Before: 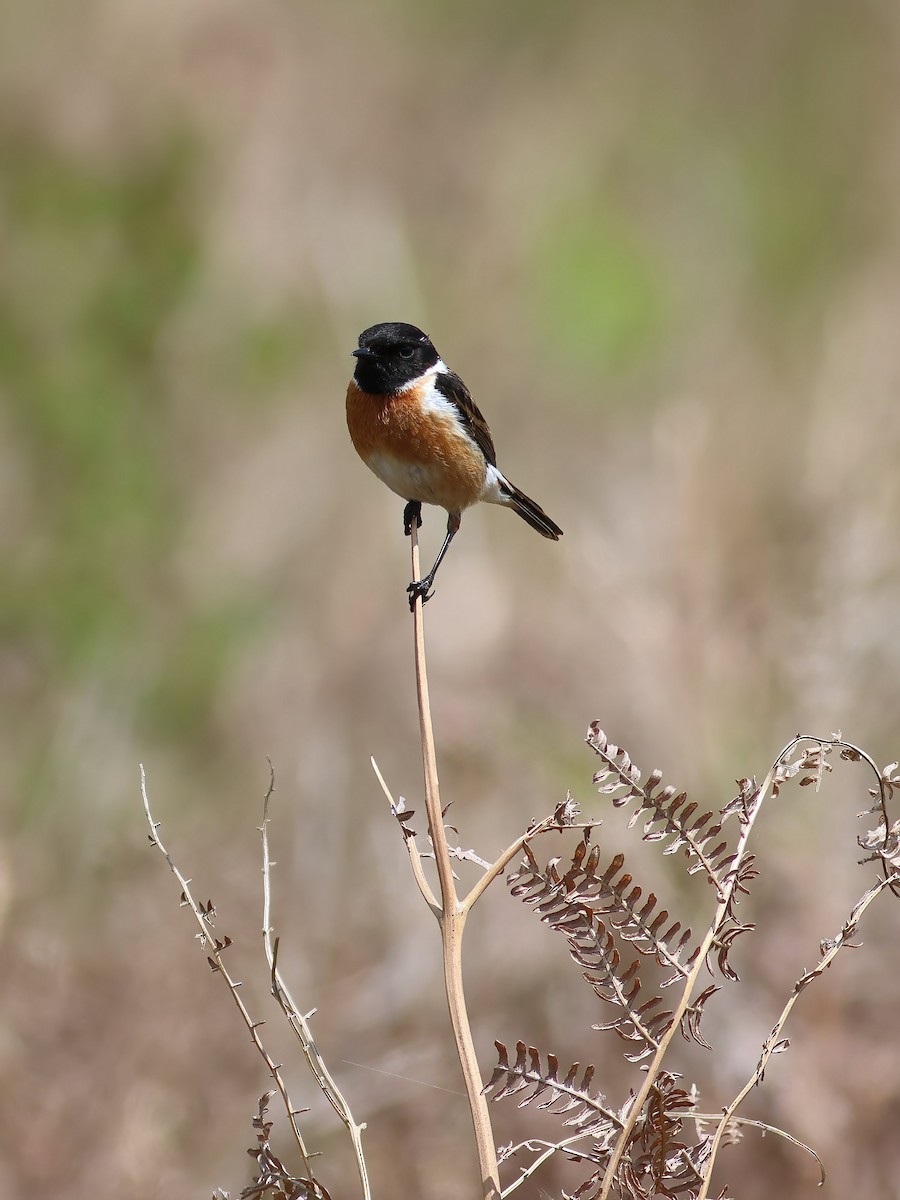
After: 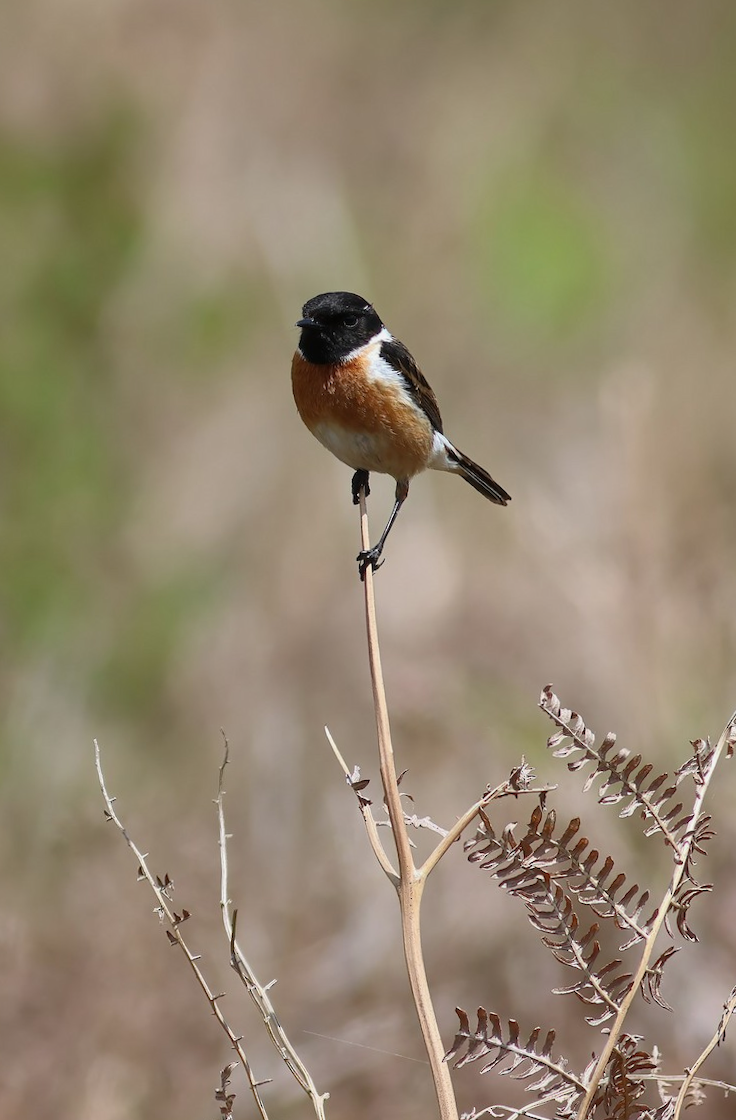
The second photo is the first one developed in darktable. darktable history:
crop and rotate: angle 1.38°, left 4.171%, top 1.185%, right 11.364%, bottom 2.475%
exposure: exposure -0.147 EV, compensate highlight preservation false
